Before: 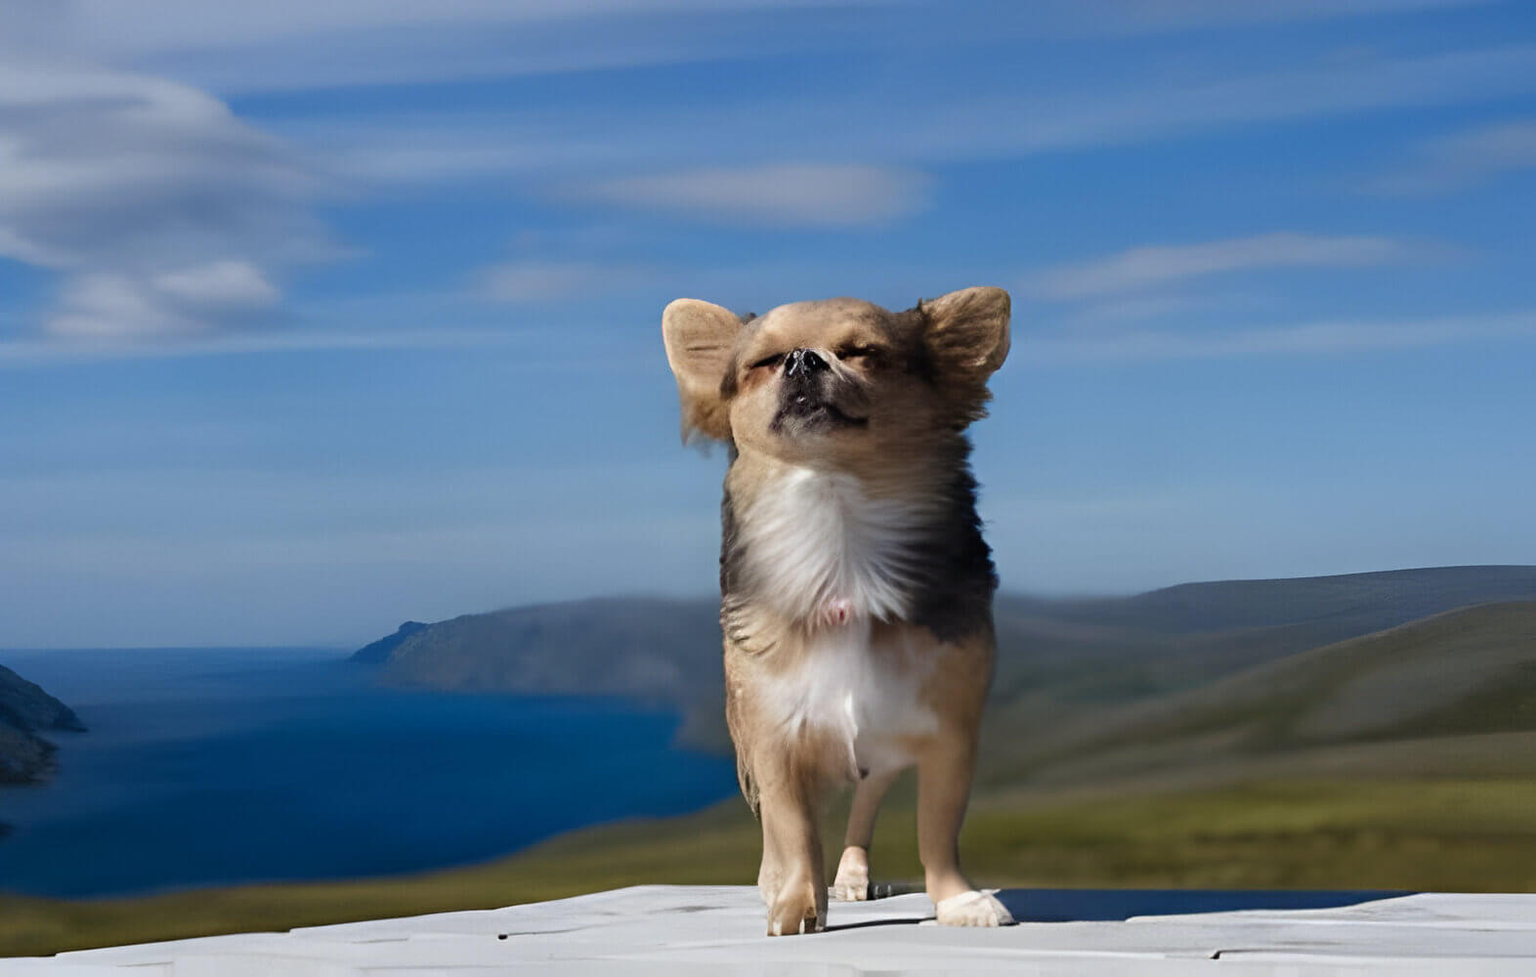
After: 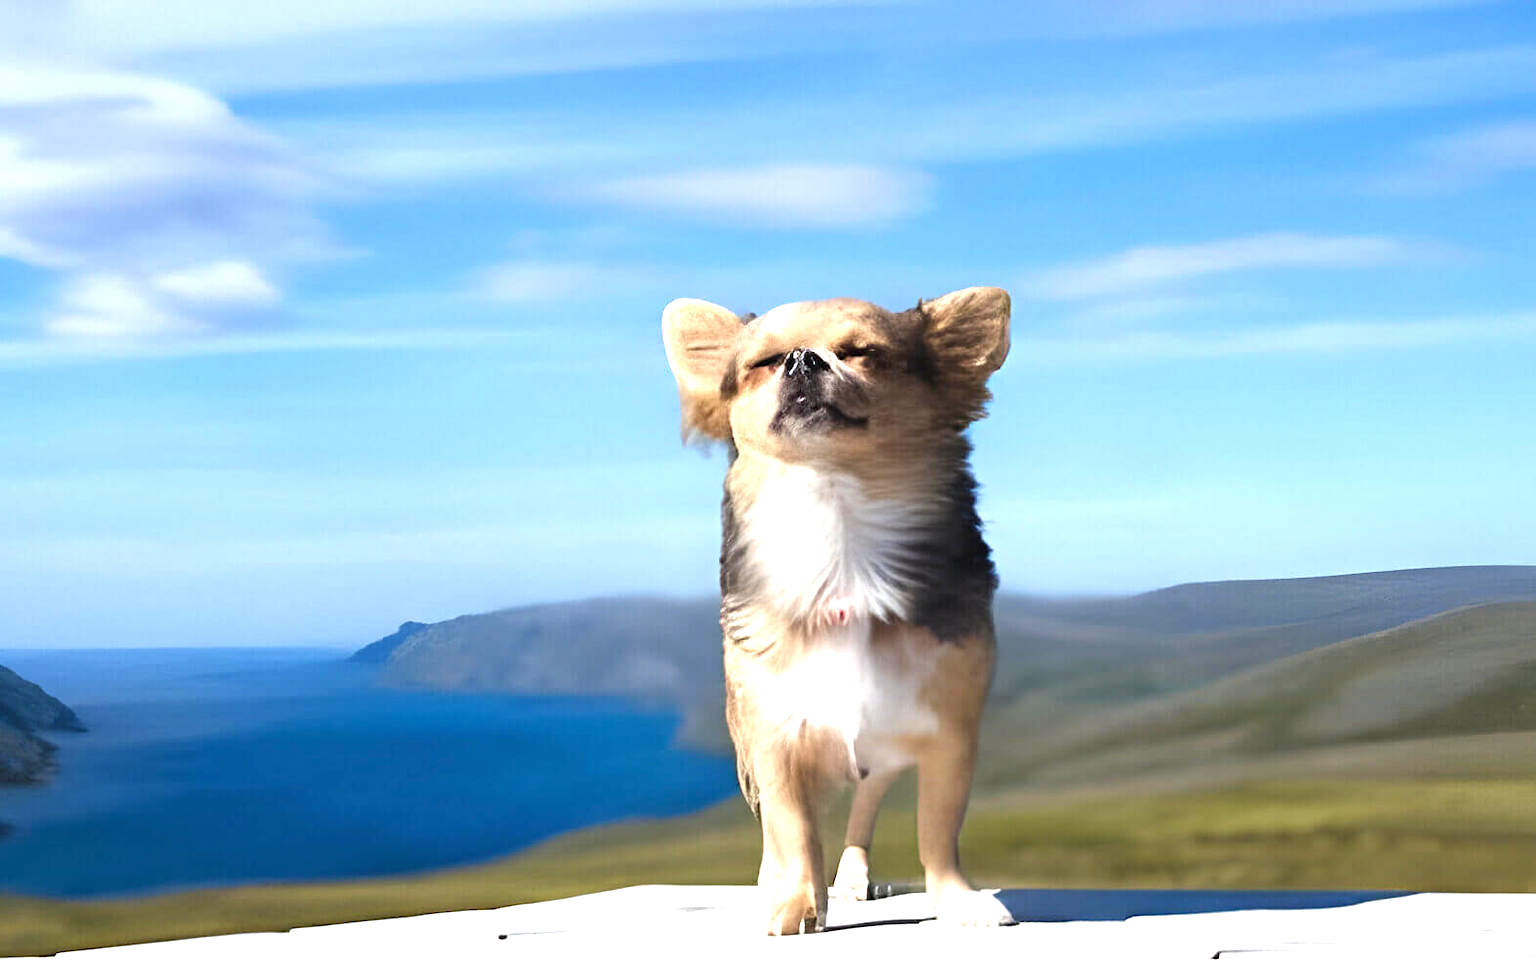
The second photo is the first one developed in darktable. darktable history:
exposure: black level correction 0, exposure 1.453 EV, compensate exposure bias true, compensate highlight preservation false
